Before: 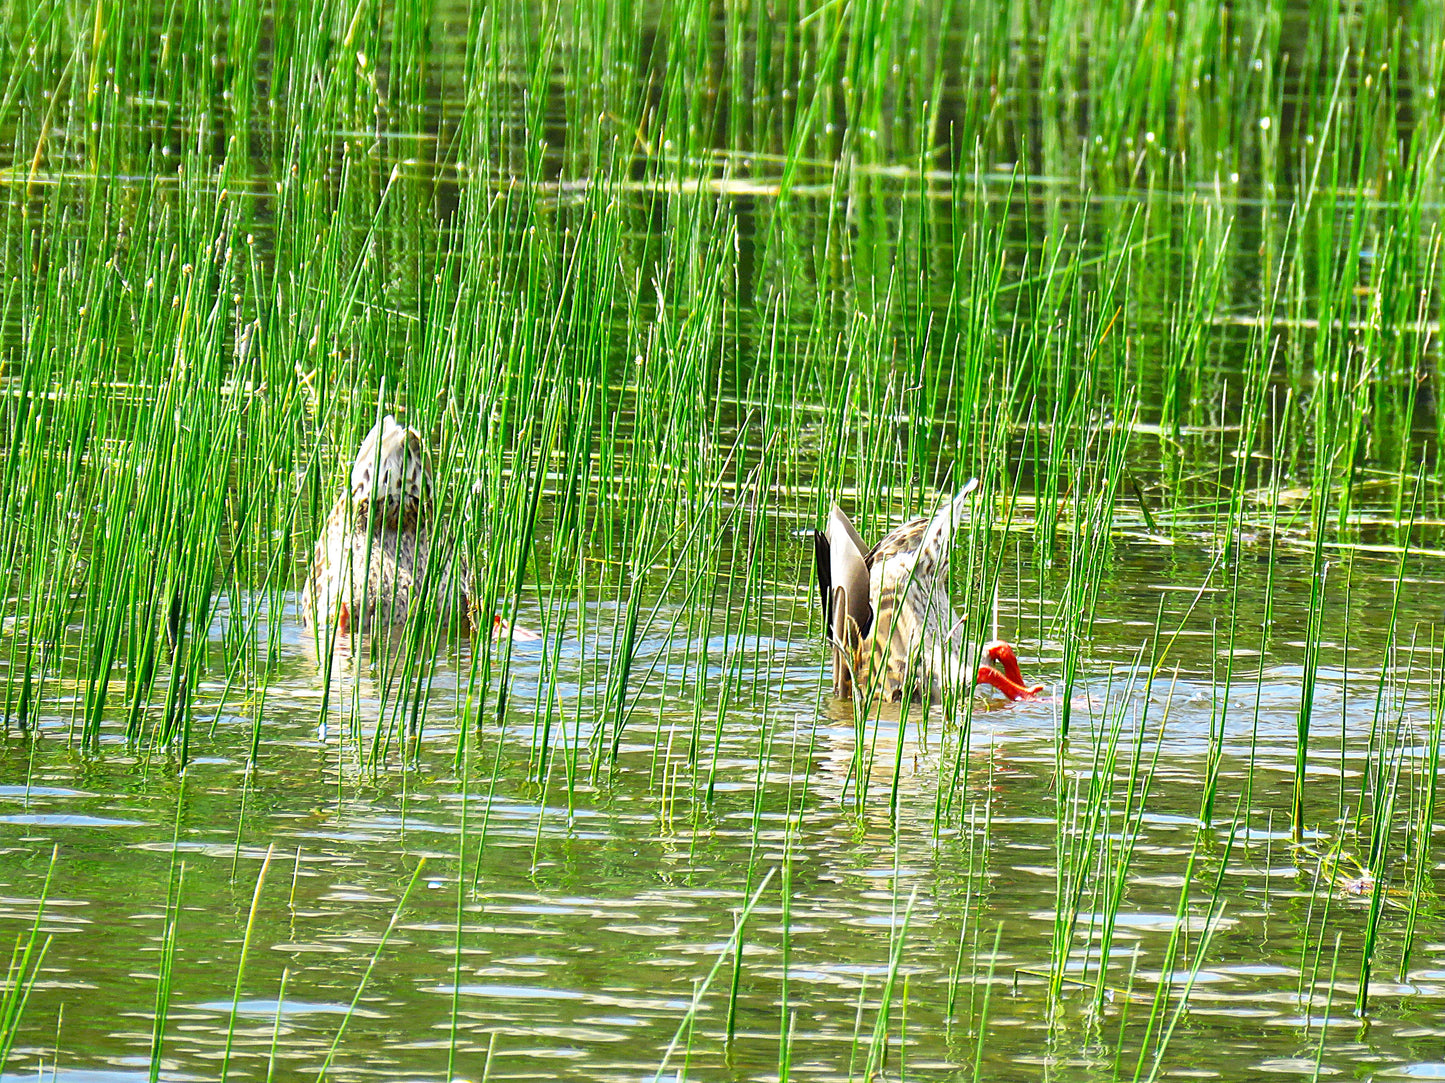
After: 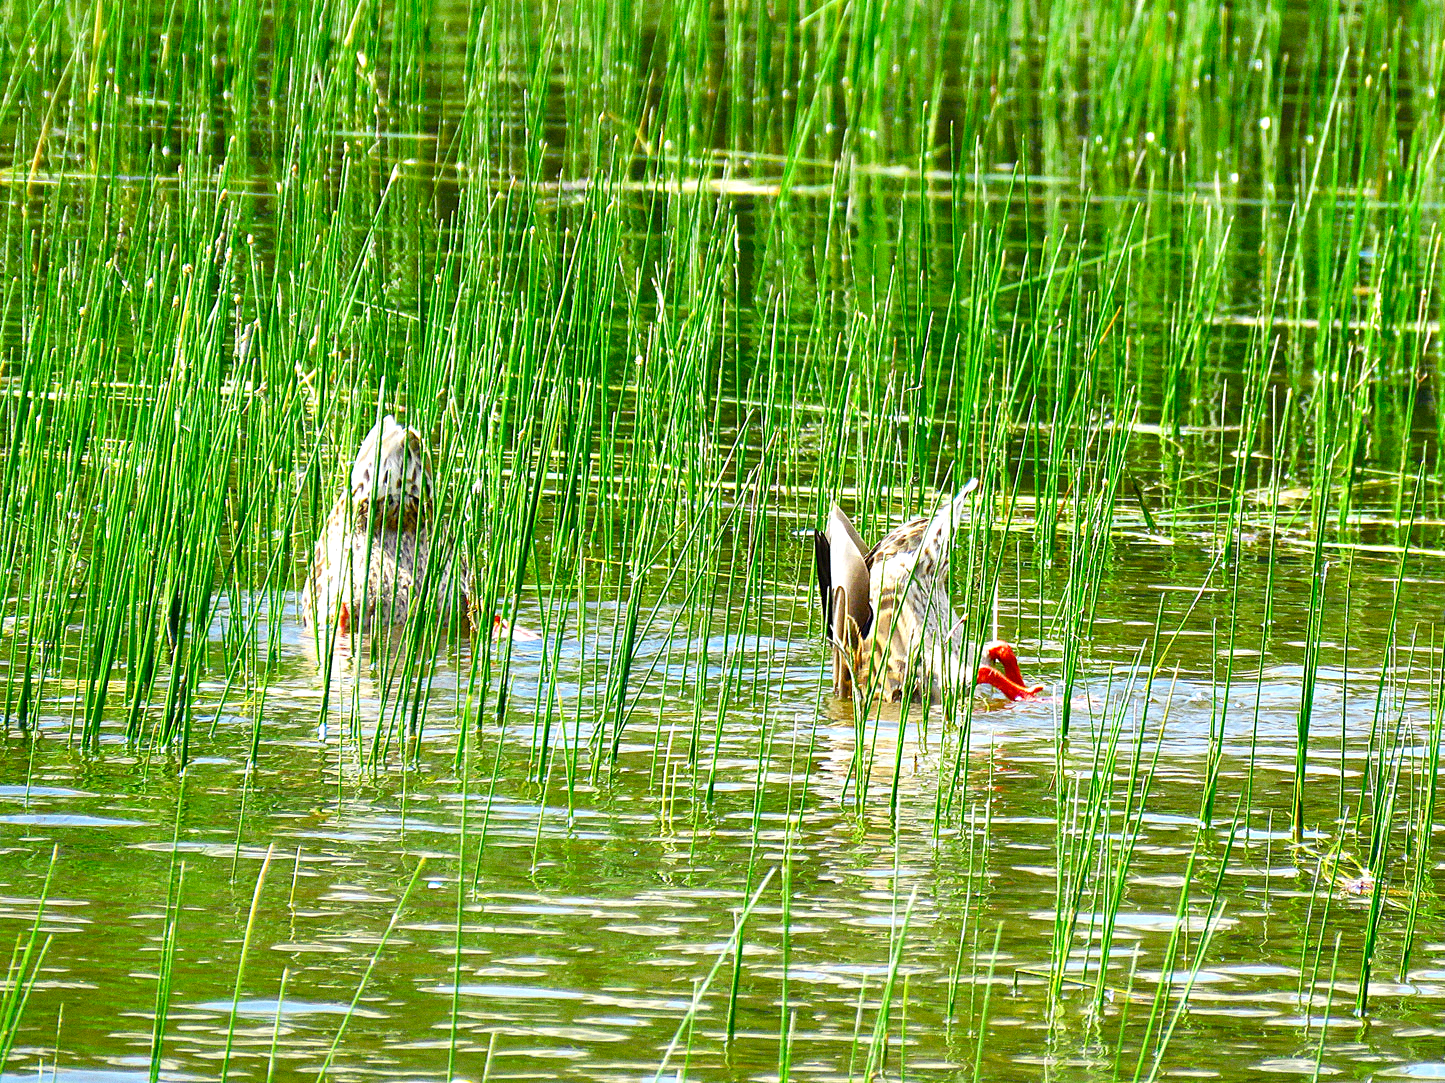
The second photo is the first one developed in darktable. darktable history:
color balance rgb: perceptual saturation grading › global saturation 20%, perceptual saturation grading › highlights -25%, perceptual saturation grading › shadows 50%
grain: on, module defaults
exposure: exposure 0.191 EV, compensate highlight preservation false
